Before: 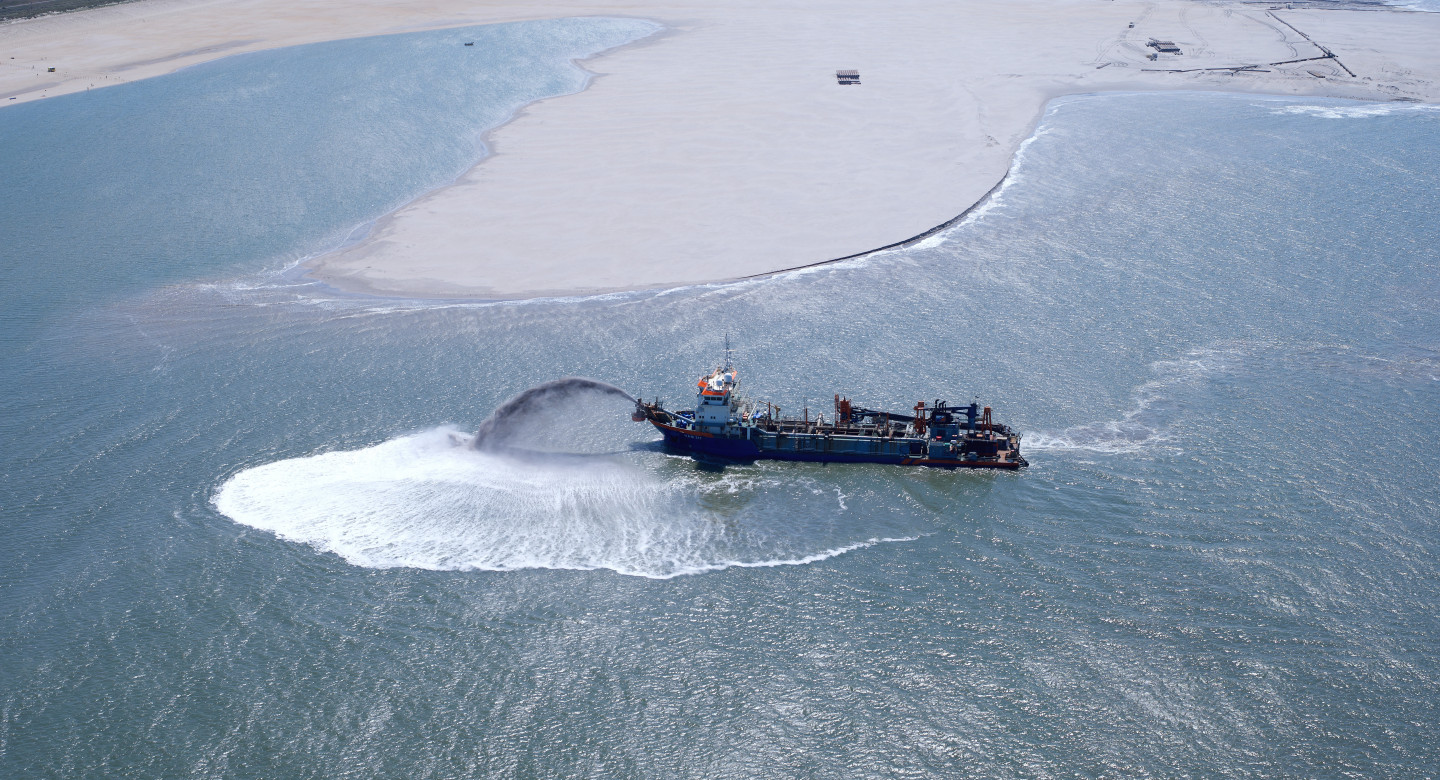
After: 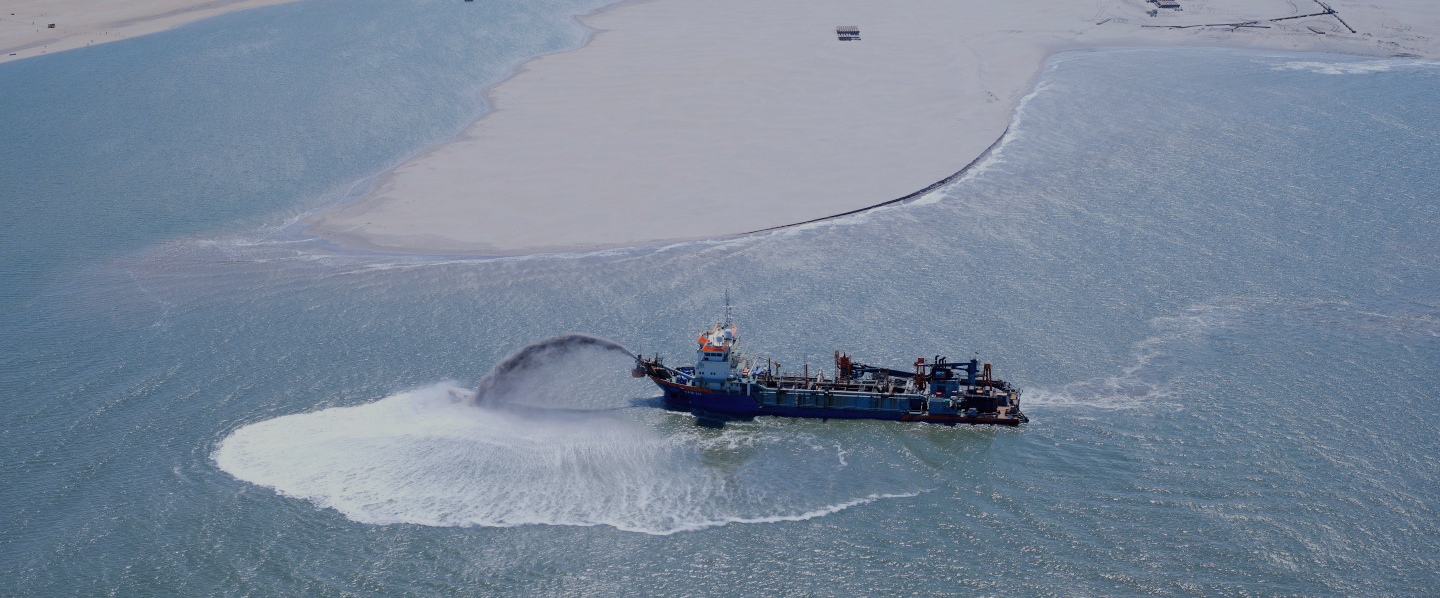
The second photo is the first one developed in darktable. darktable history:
exposure: black level correction 0, compensate exposure bias true, compensate highlight preservation false
crop: top 5.667%, bottom 17.637%
filmic rgb: black relative exposure -7.48 EV, white relative exposure 4.83 EV, hardness 3.4, color science v6 (2022)
tone equalizer: -8 EV 0.25 EV, -7 EV 0.417 EV, -6 EV 0.417 EV, -5 EV 0.25 EV, -3 EV -0.25 EV, -2 EV -0.417 EV, -1 EV -0.417 EV, +0 EV -0.25 EV, edges refinement/feathering 500, mask exposure compensation -1.57 EV, preserve details guided filter
